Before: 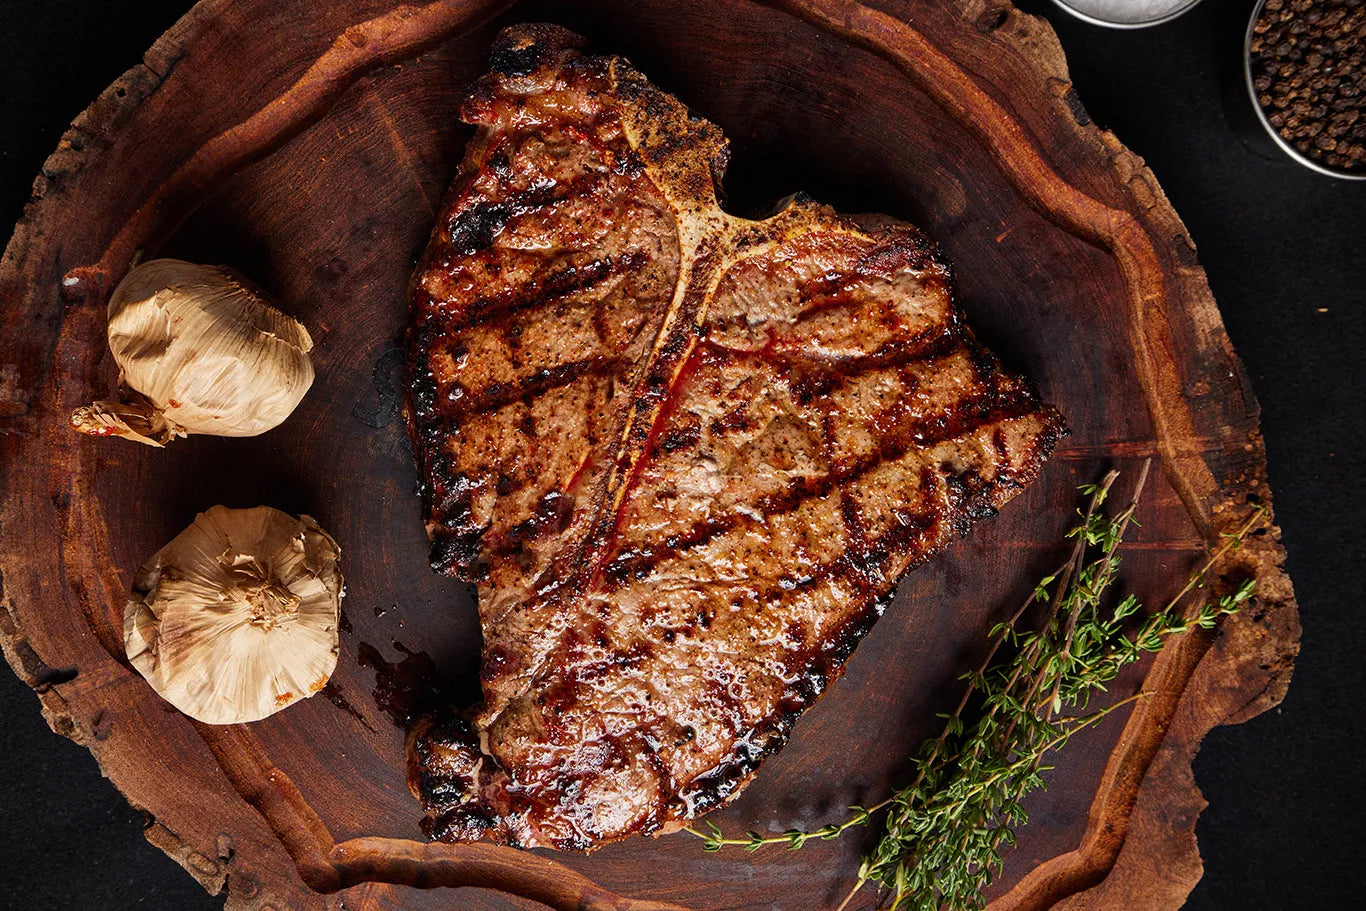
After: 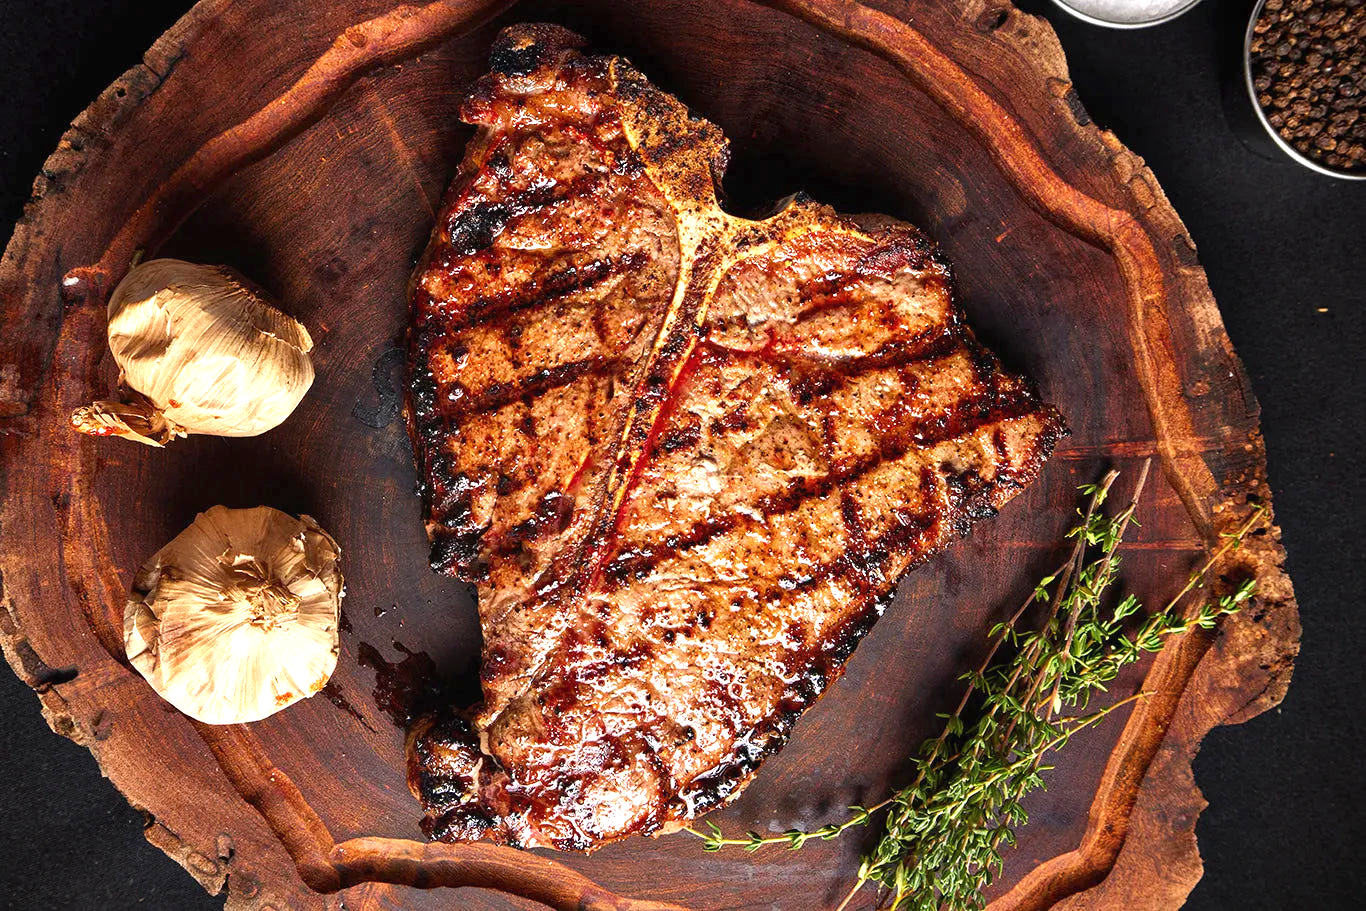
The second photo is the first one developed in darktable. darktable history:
exposure: exposure 1 EV, compensate highlight preservation false
local contrast: mode bilateral grid, contrast 100, coarseness 100, detail 91%, midtone range 0.2
